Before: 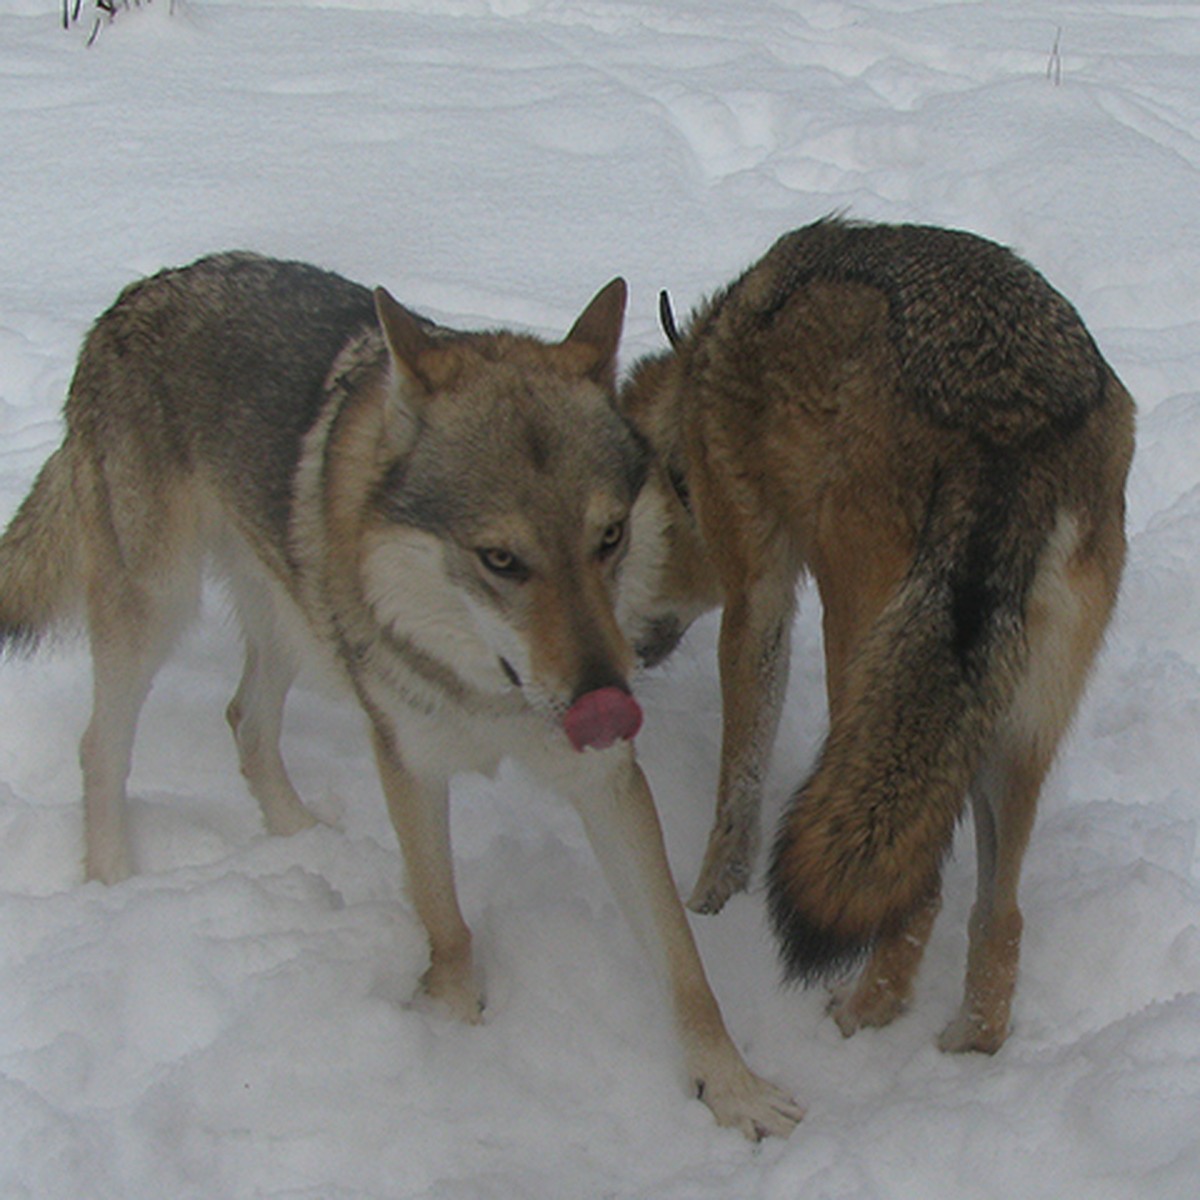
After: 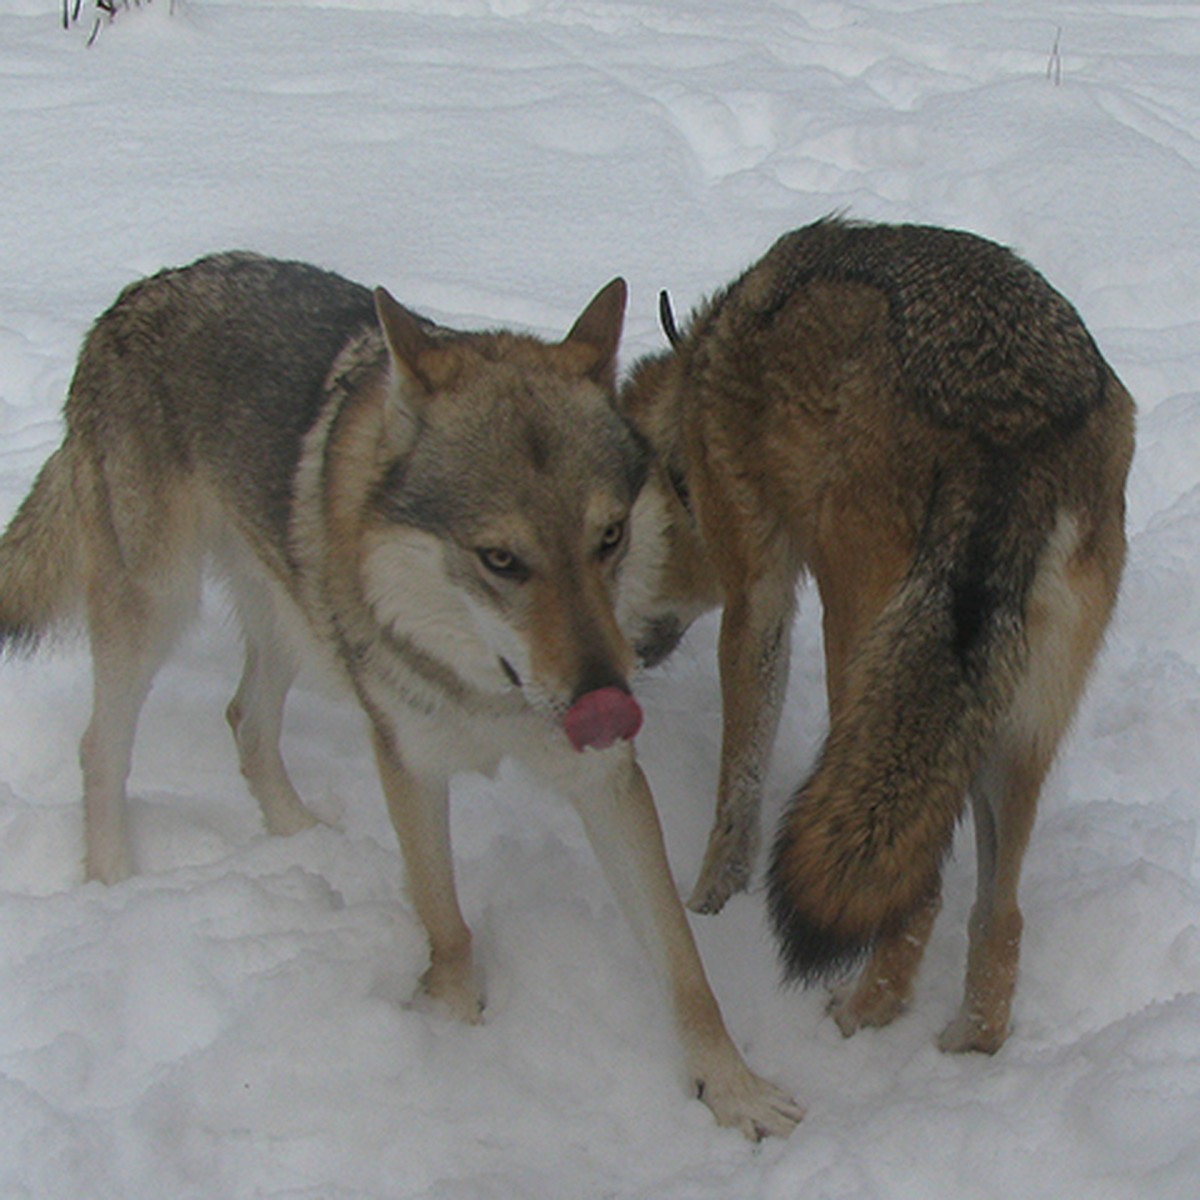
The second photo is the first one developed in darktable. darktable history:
tone equalizer: -7 EV 0.1 EV, edges refinement/feathering 500, mask exposure compensation -1.57 EV, preserve details no
shadows and highlights: shadows 11.38, white point adjustment 1.27, highlights -1.32, soften with gaussian
